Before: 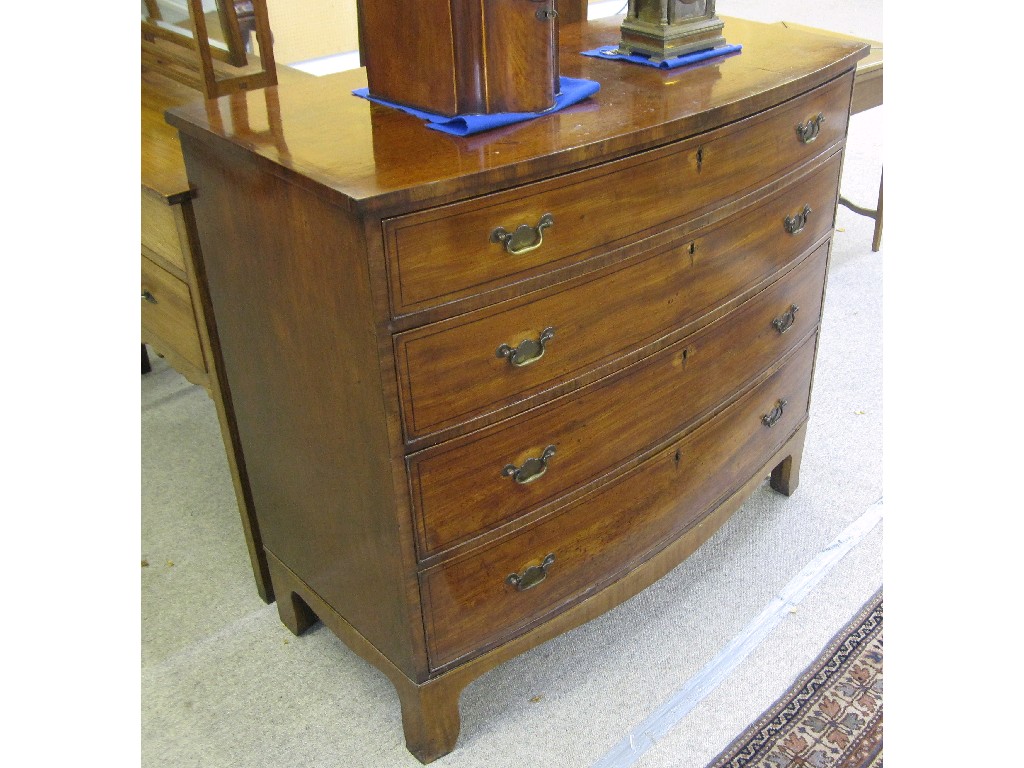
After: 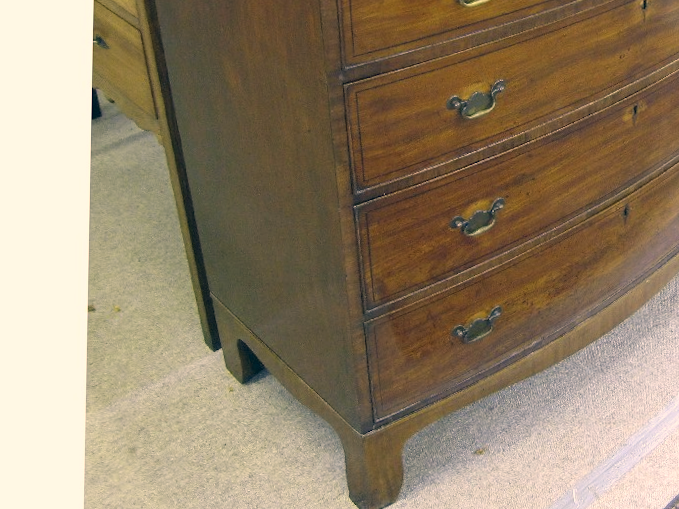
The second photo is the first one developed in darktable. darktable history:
crop and rotate: angle -1.11°, left 3.826%, top 31.96%, right 28.124%
color correction: highlights a* 10.29, highlights b* 13.97, shadows a* -9.78, shadows b* -14.86
